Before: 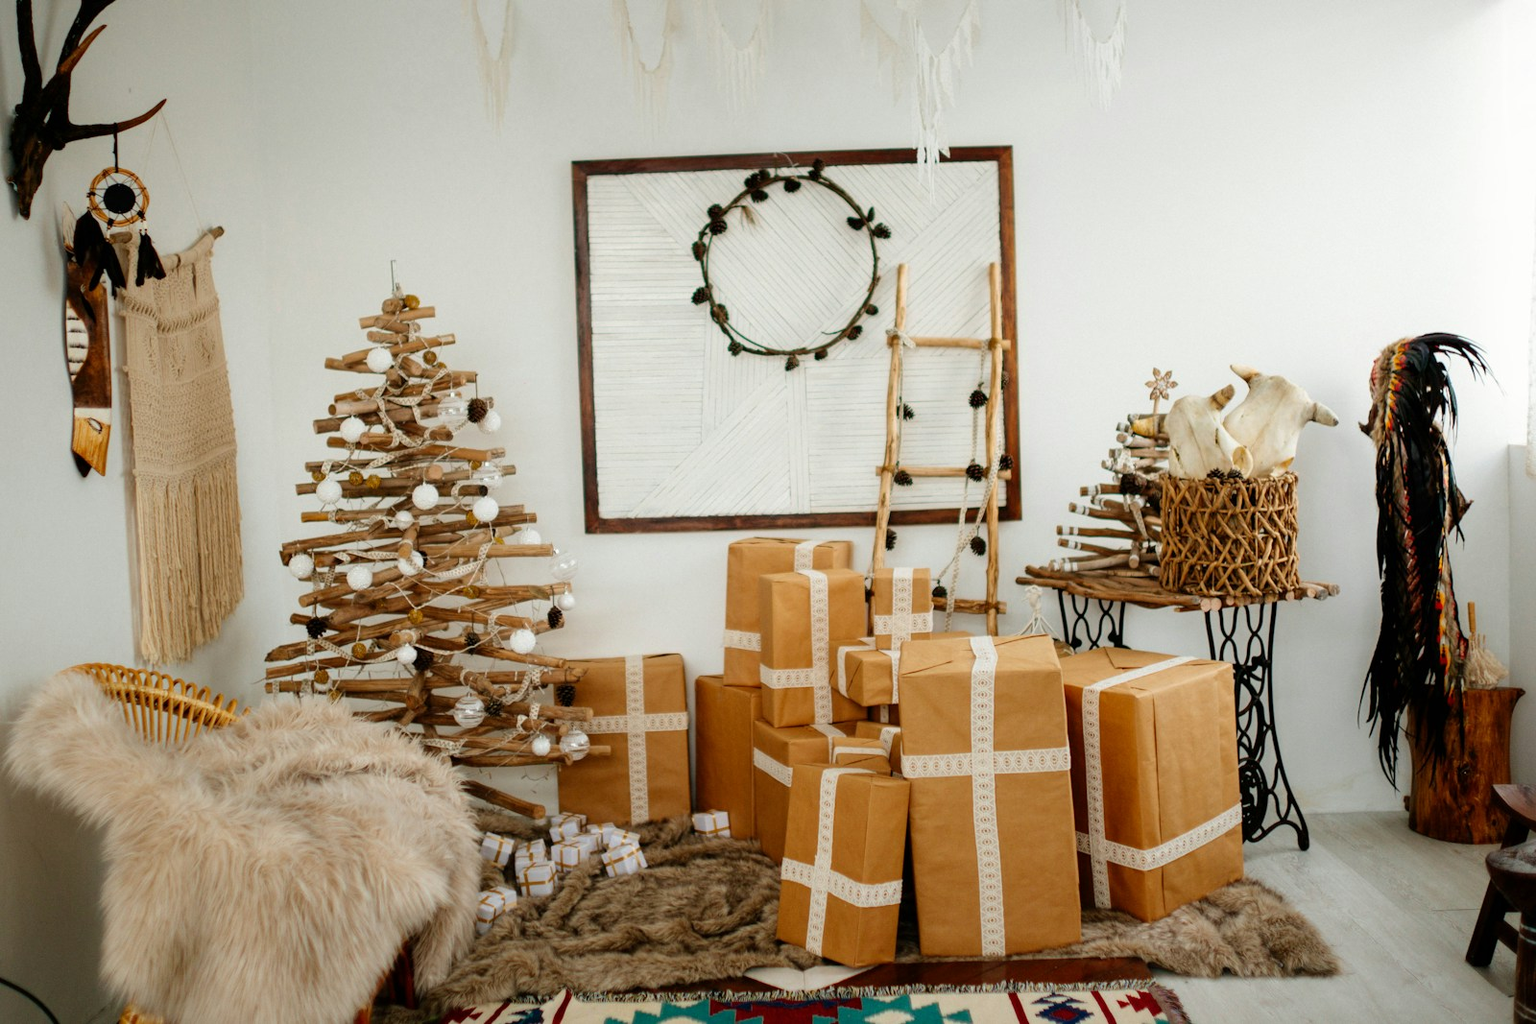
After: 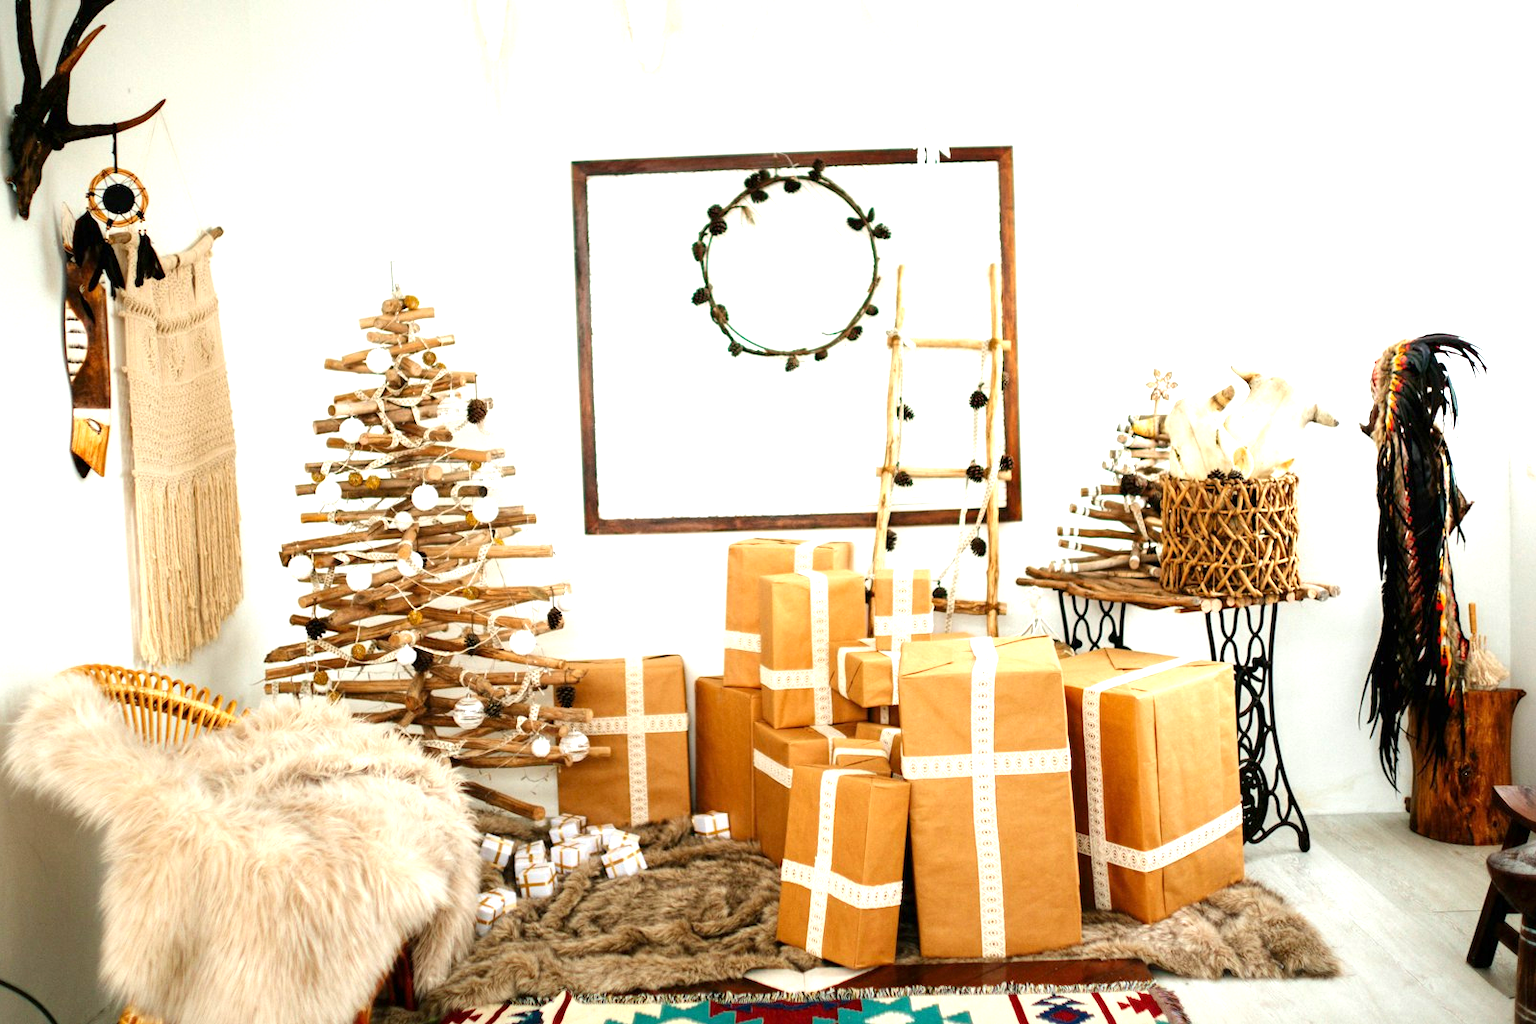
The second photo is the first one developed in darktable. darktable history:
exposure: exposure 1.246 EV, compensate highlight preservation false
crop and rotate: left 0.107%, bottom 0.007%
